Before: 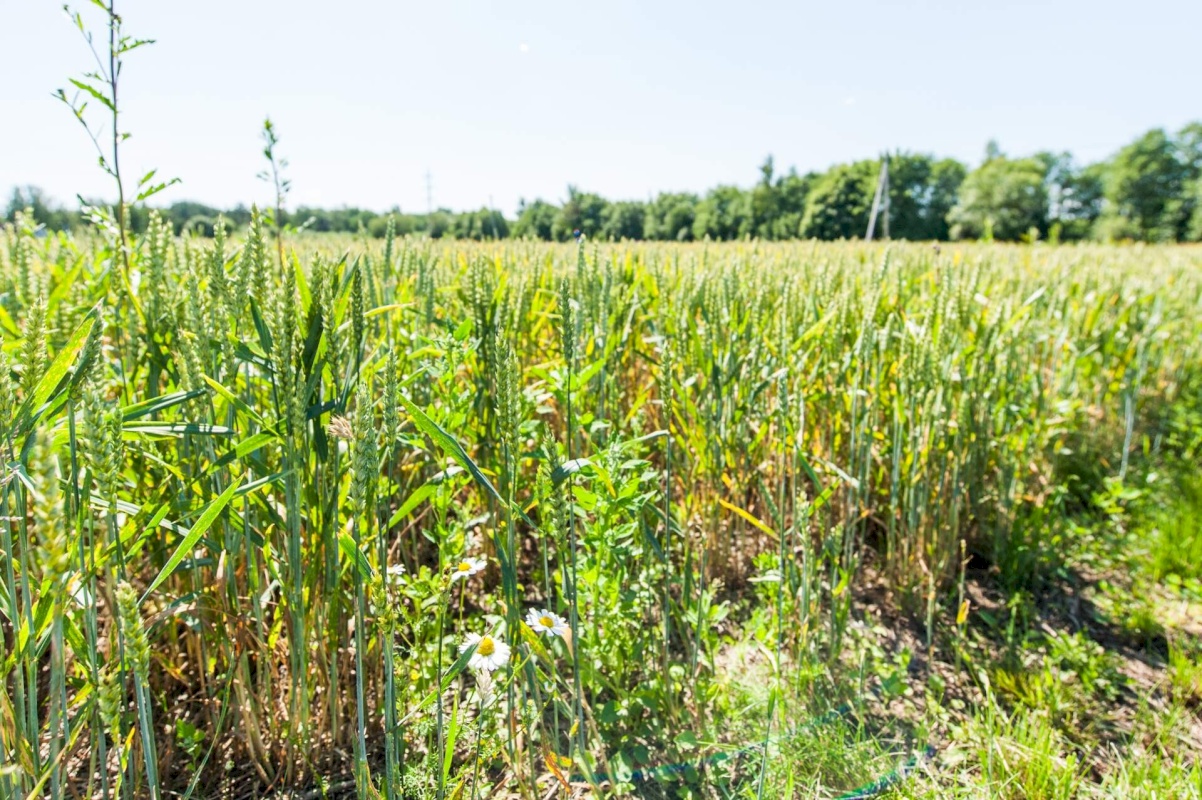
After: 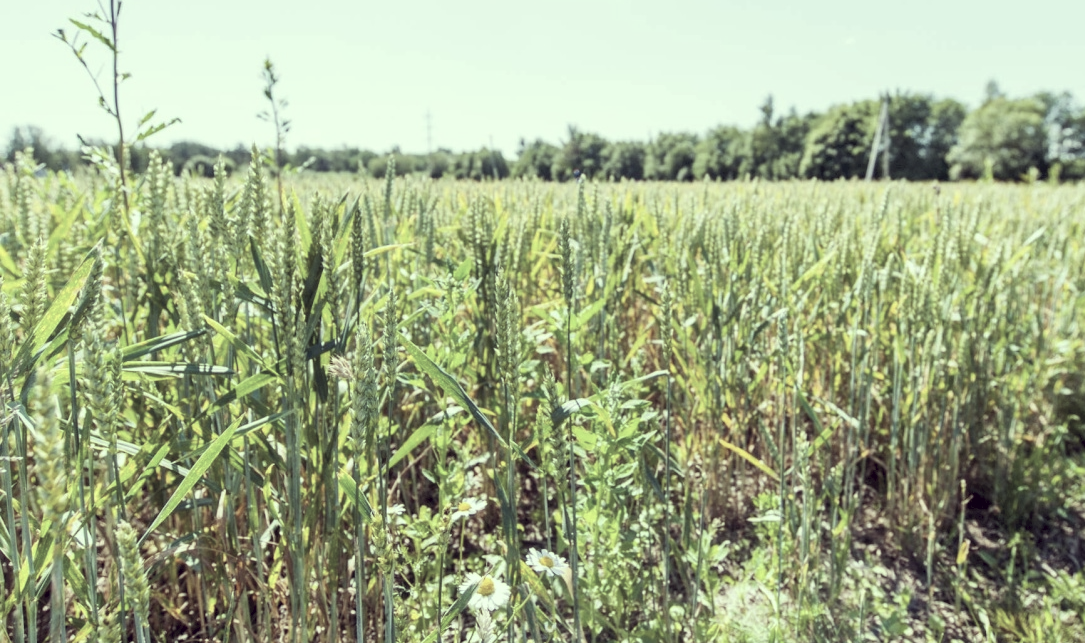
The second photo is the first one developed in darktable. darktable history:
color correction: highlights a* -20.6, highlights b* 20.69, shadows a* 19.52, shadows b* -20, saturation 0.452
crop: top 7.529%, right 9.706%, bottom 12.045%
